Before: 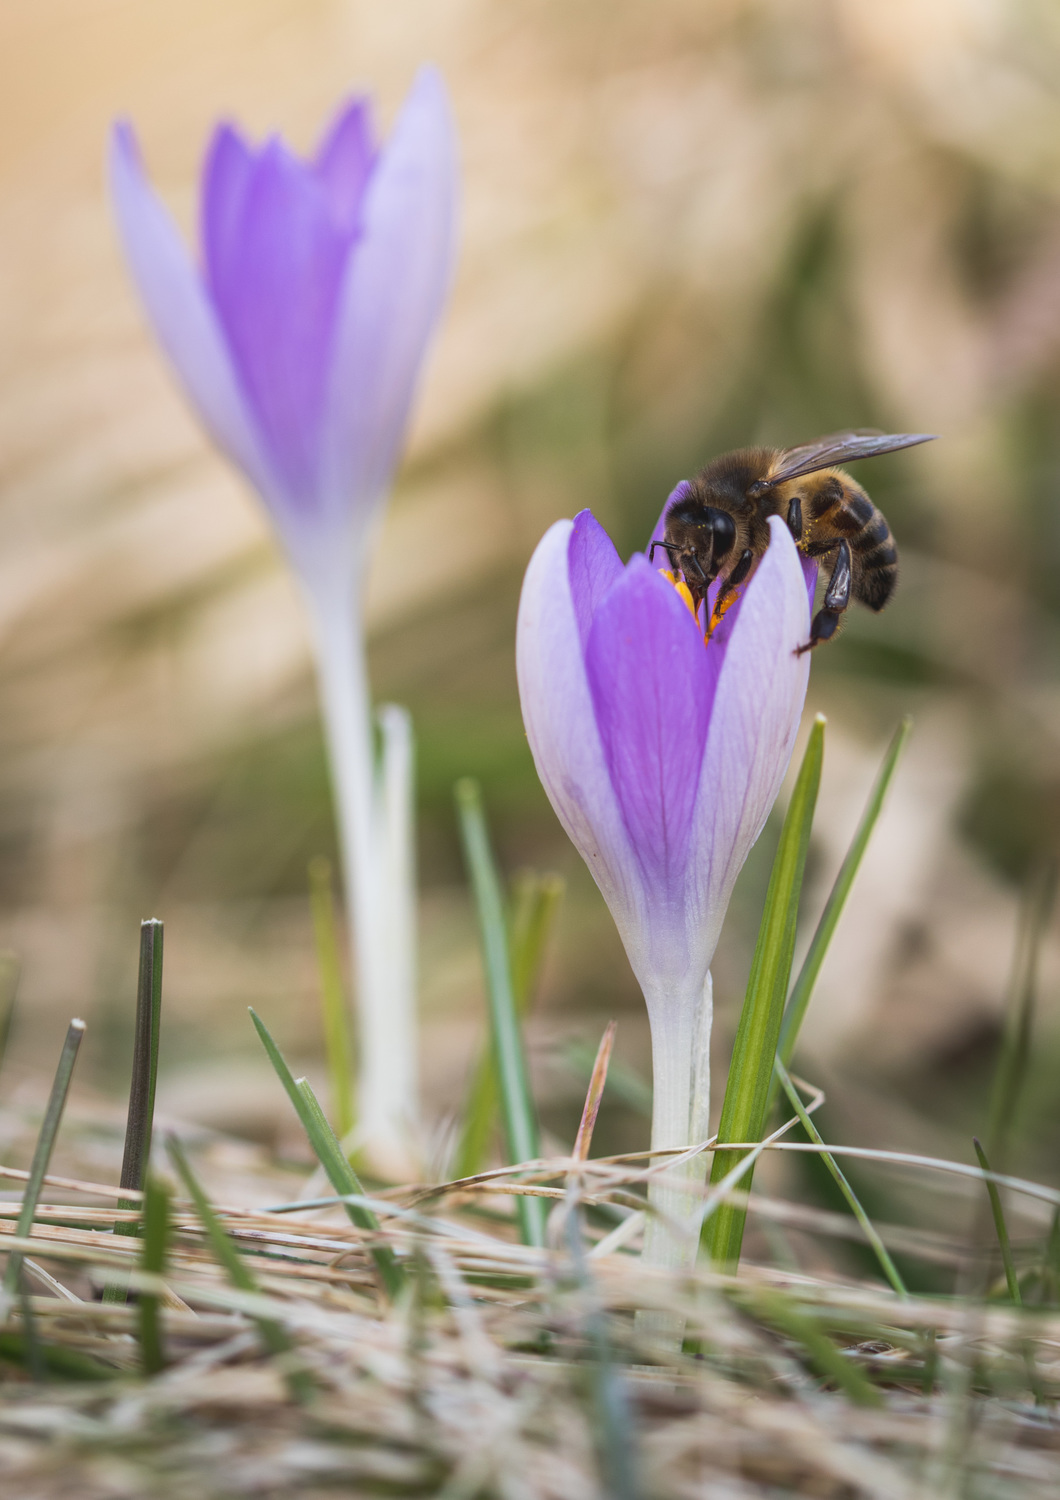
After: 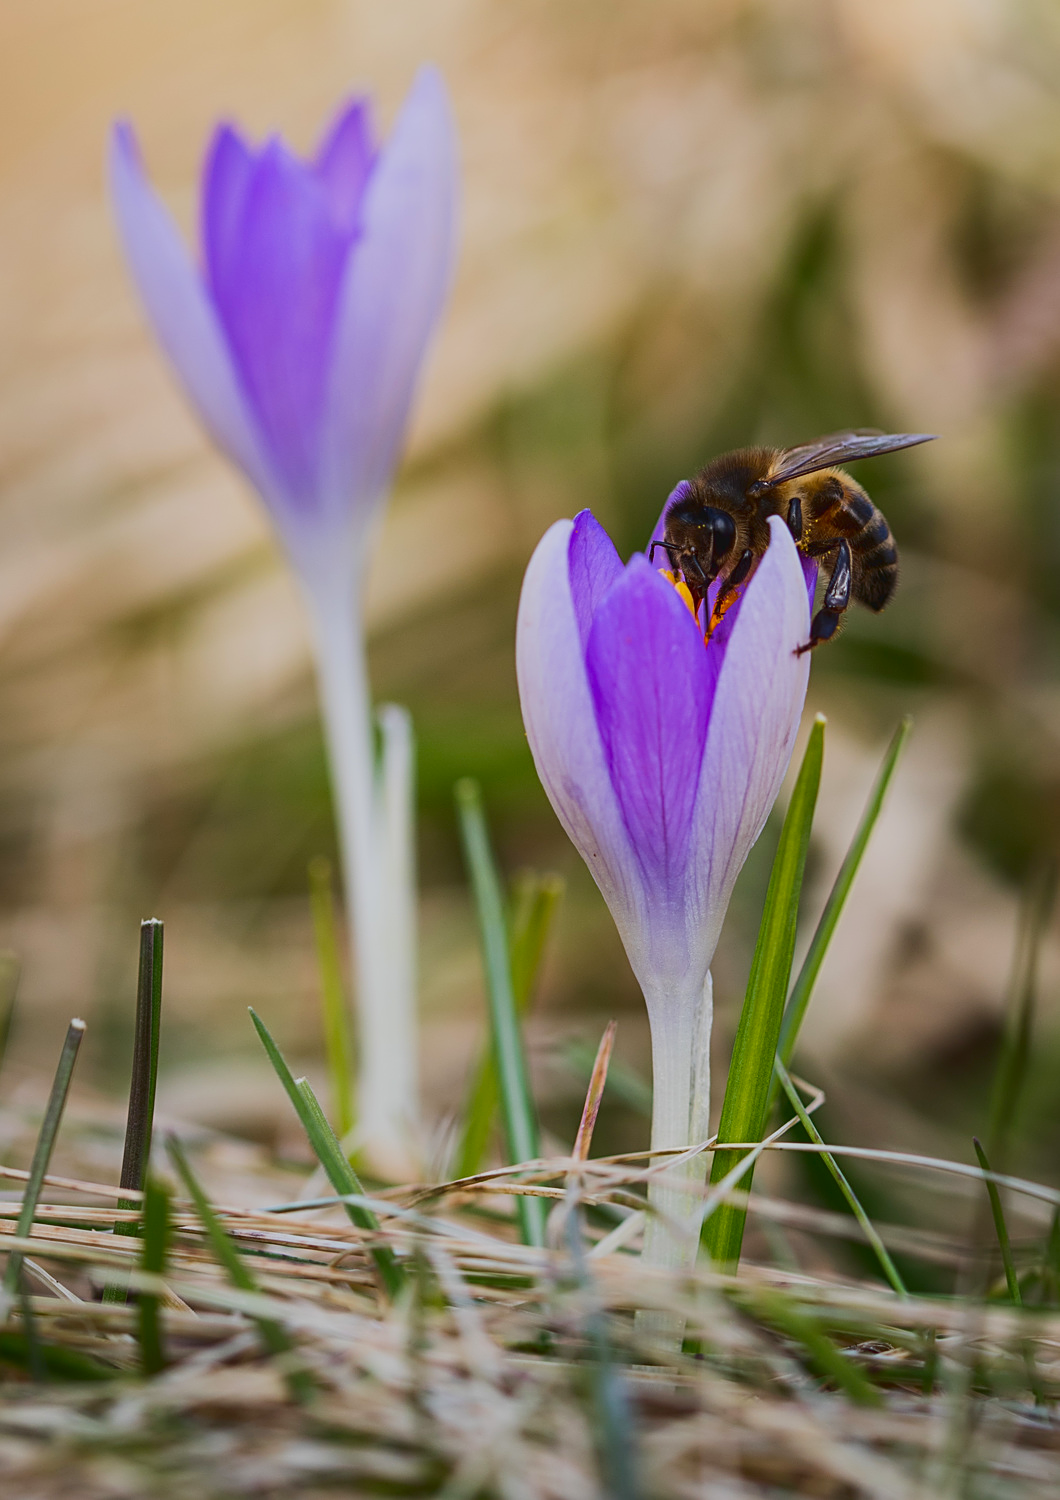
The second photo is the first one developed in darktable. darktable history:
exposure: exposure 0.189 EV, compensate highlight preservation false
sharpen: on, module defaults
contrast brightness saturation: contrast 0.224, brightness -0.195, saturation 0.243
color balance rgb: perceptual saturation grading › global saturation 0.565%, contrast -29.717%
